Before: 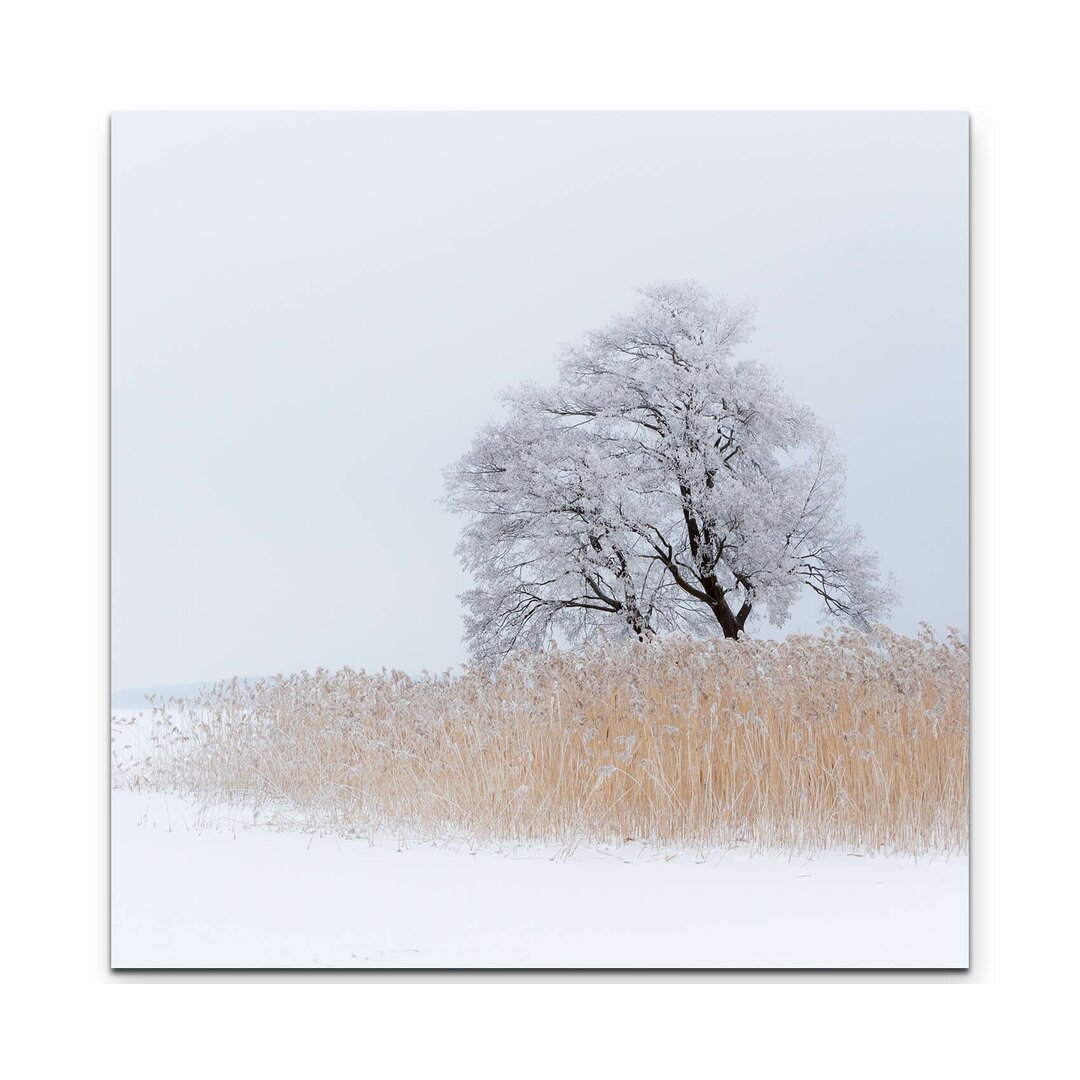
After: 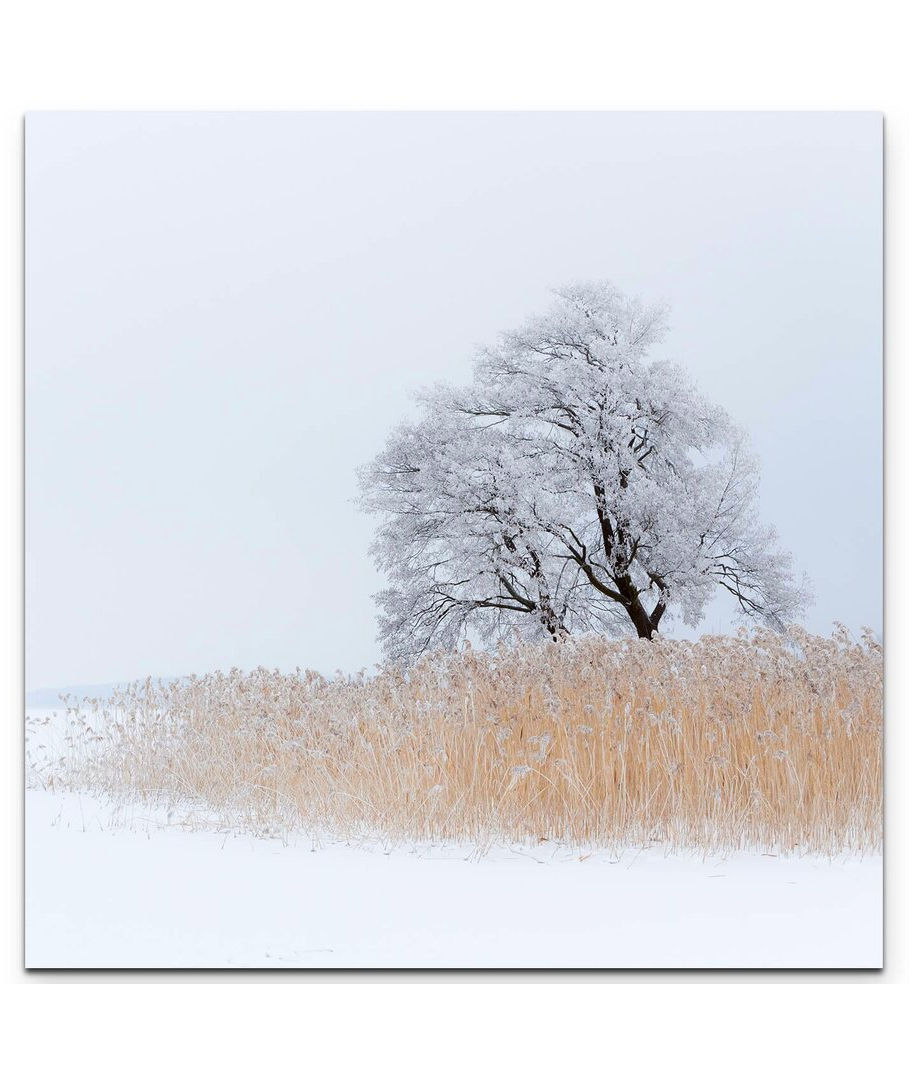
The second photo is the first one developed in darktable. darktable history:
contrast brightness saturation: contrast 0.08, saturation 0.2
crop: left 8.026%, right 7.374%
